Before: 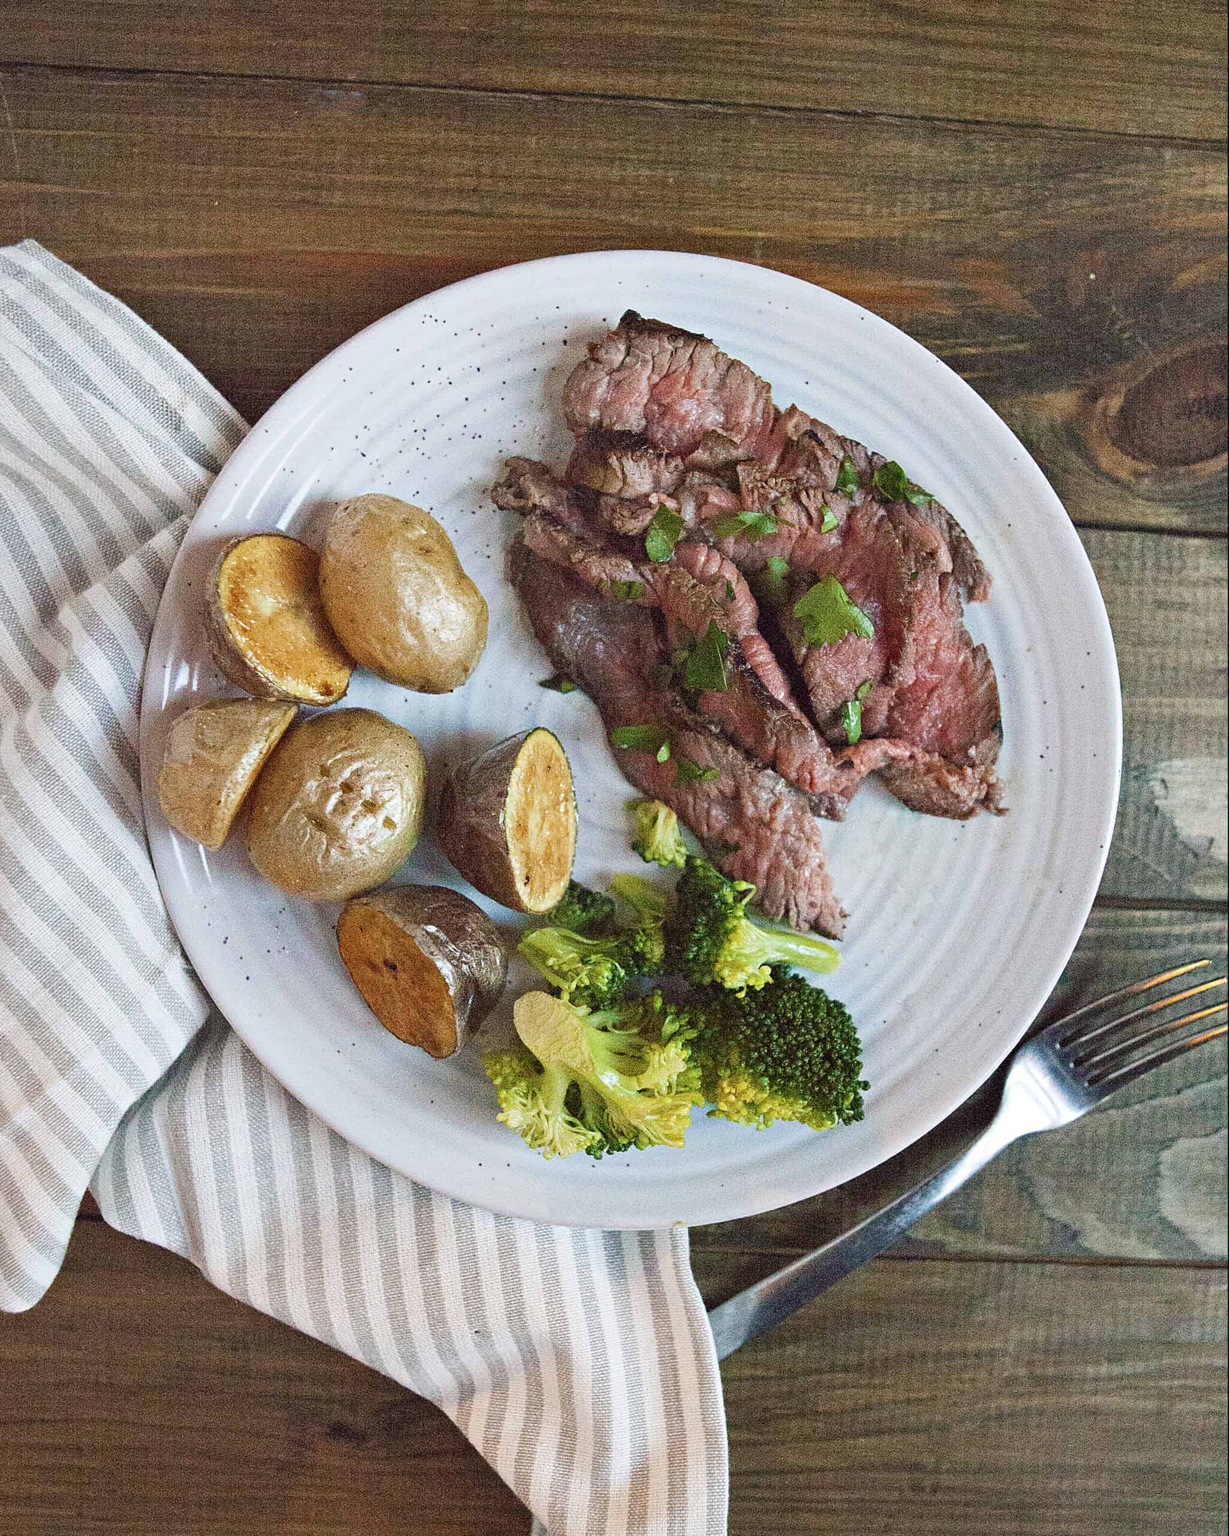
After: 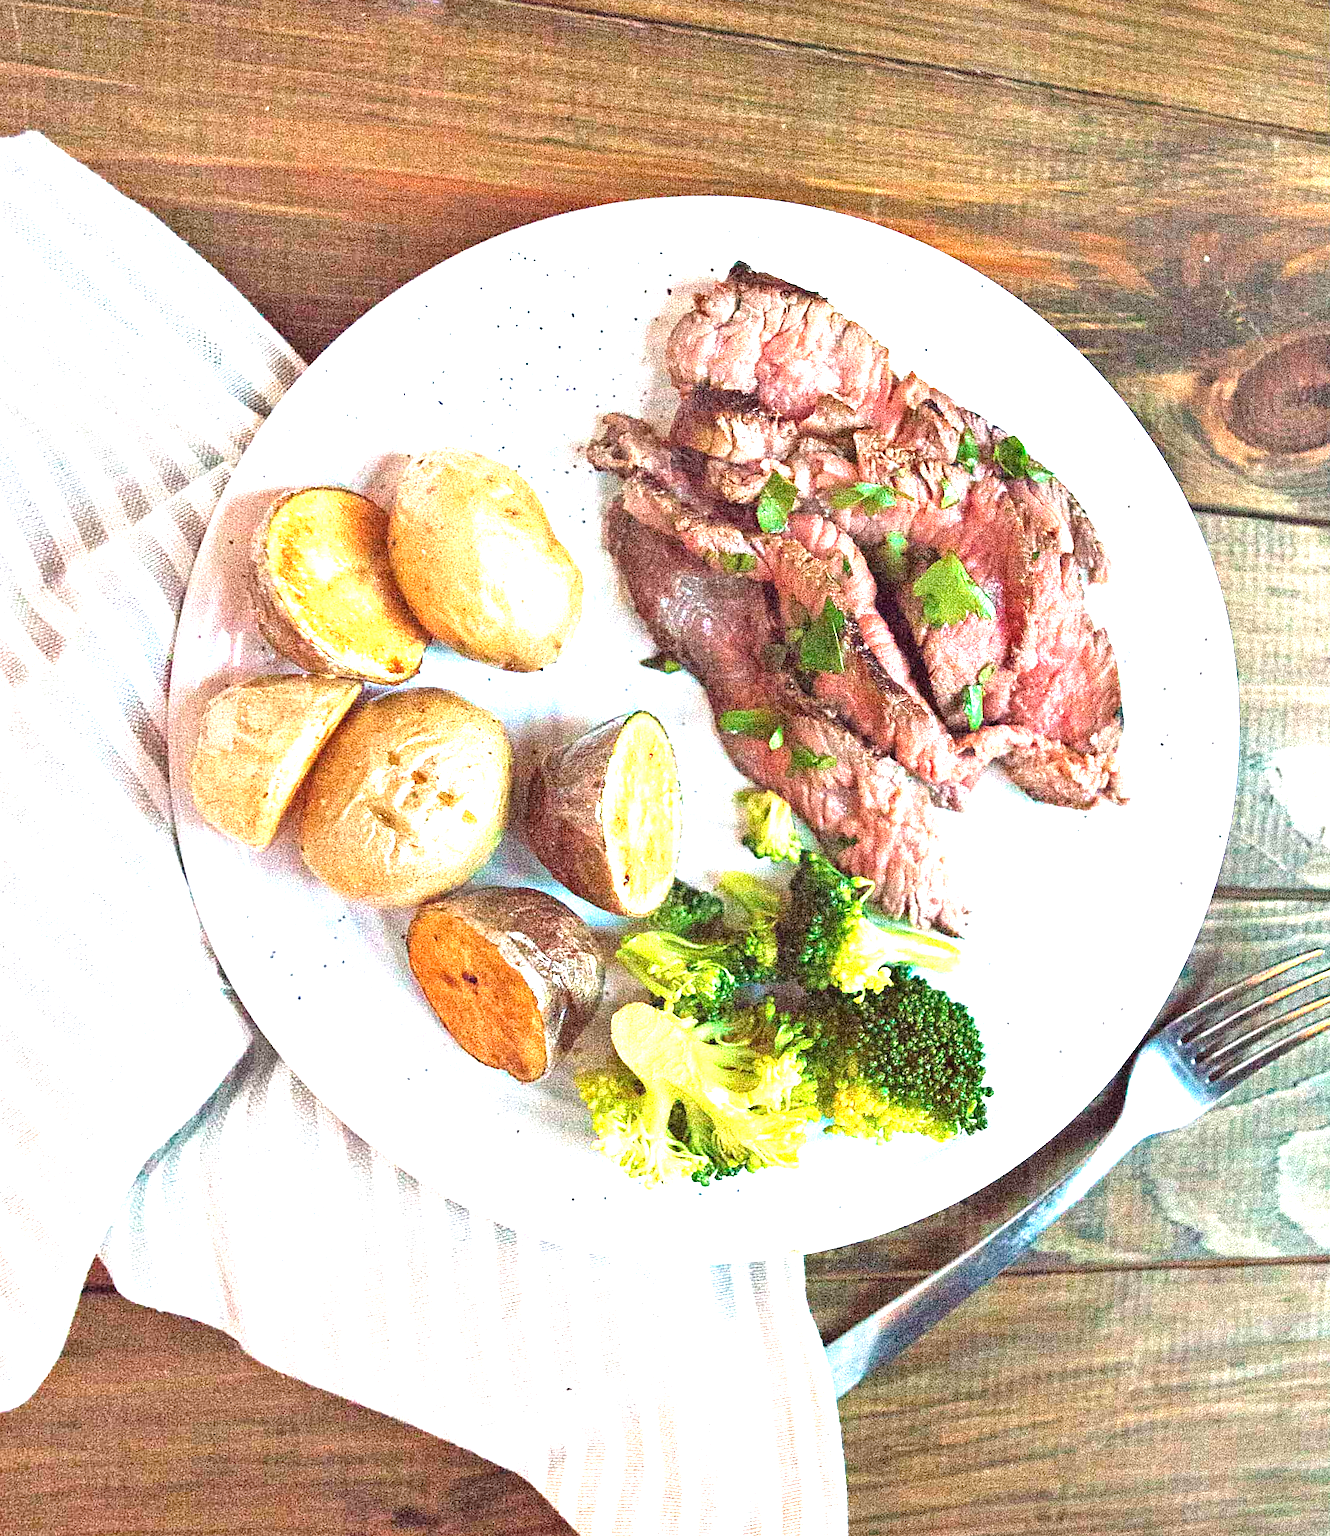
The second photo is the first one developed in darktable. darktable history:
exposure: black level correction 0, exposure 1.75 EV, compensate exposure bias true, compensate highlight preservation false
rotate and perspective: rotation -0.013°, lens shift (vertical) -0.027, lens shift (horizontal) 0.178, crop left 0.016, crop right 0.989, crop top 0.082, crop bottom 0.918
